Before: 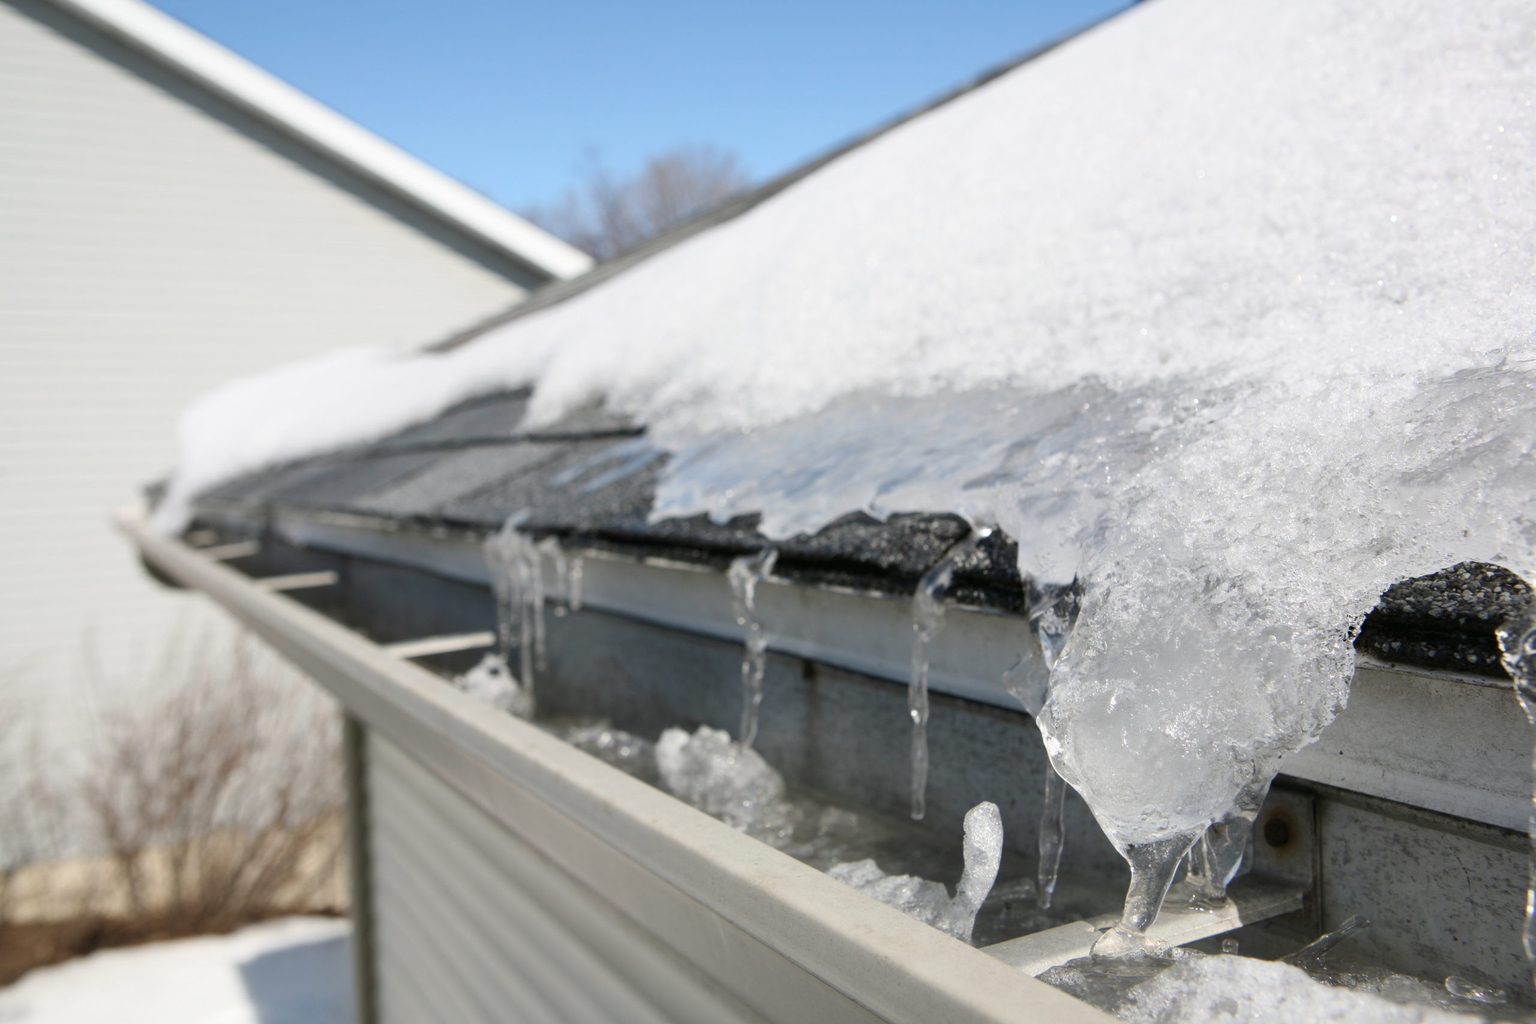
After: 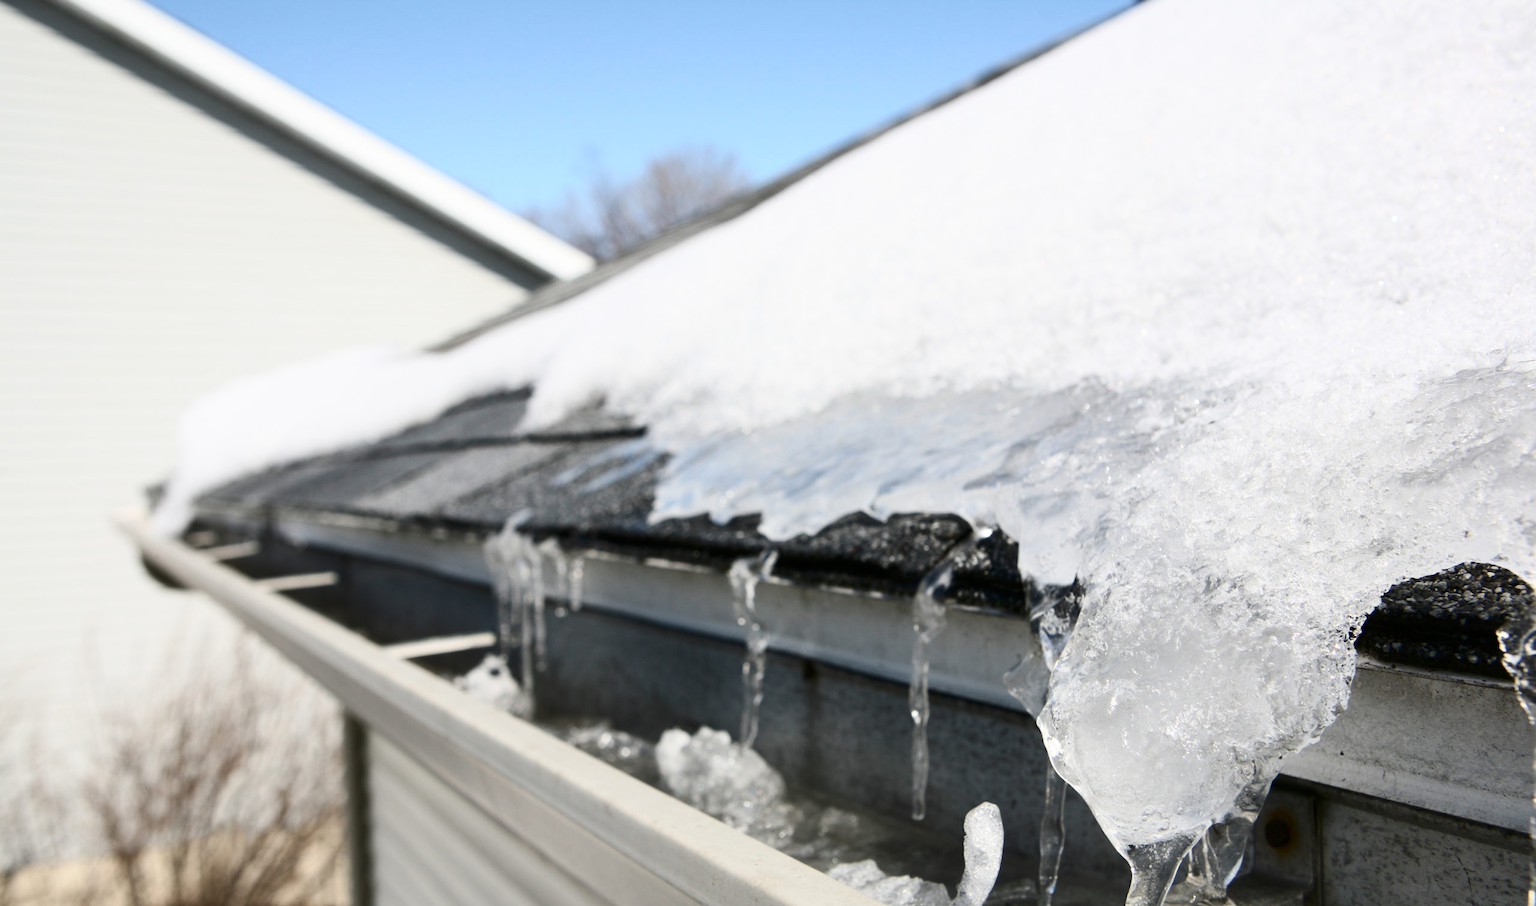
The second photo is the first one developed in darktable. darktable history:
contrast brightness saturation: contrast 0.28
crop and rotate: top 0%, bottom 11.49%
